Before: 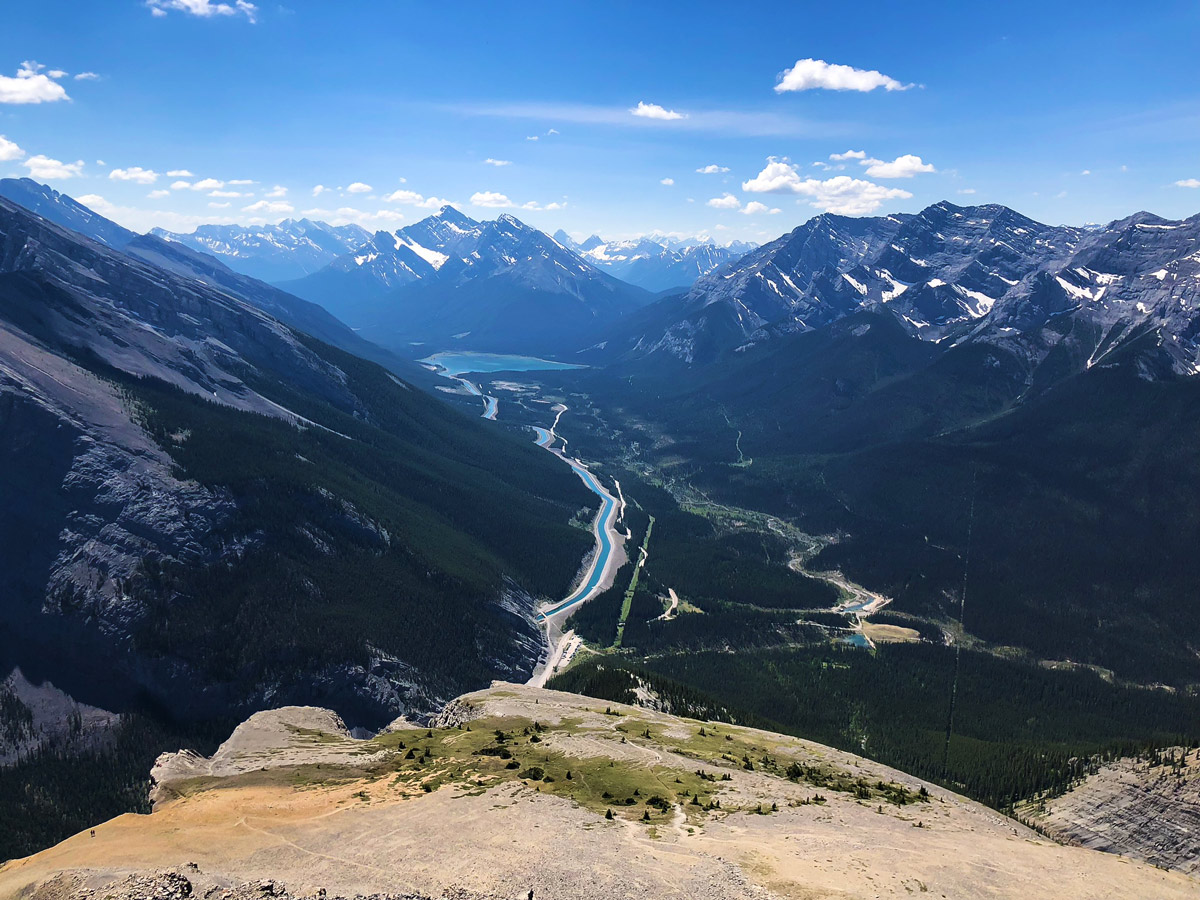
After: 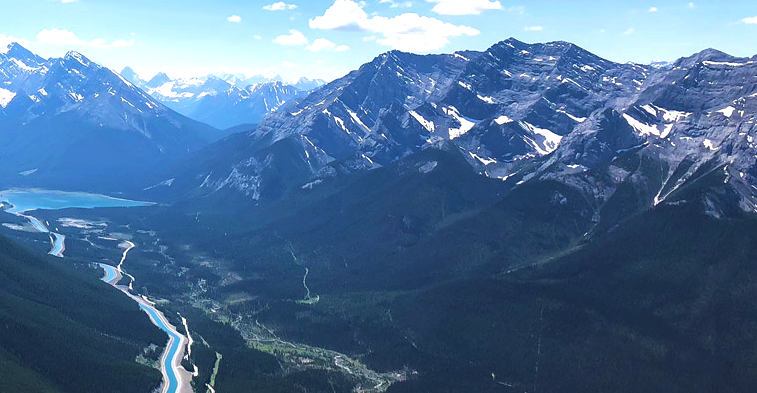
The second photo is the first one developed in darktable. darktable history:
exposure: black level correction 0, exposure 0.499 EV, compensate highlight preservation false
crop: left 36.129%, top 18.148%, right 0.712%, bottom 38.101%
